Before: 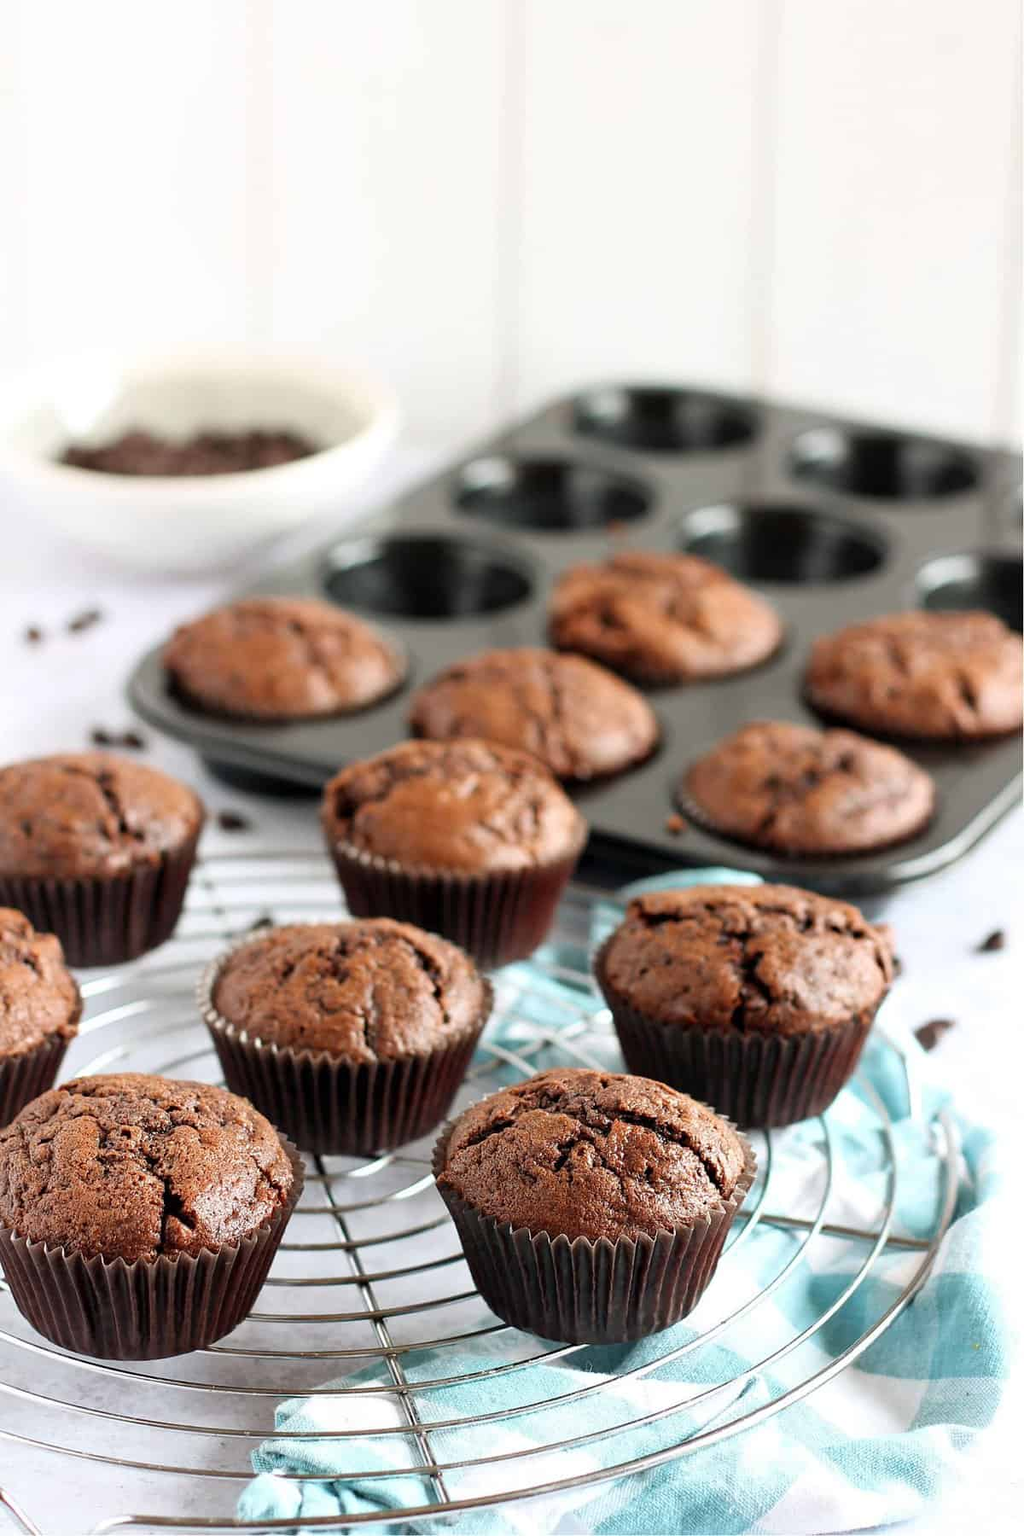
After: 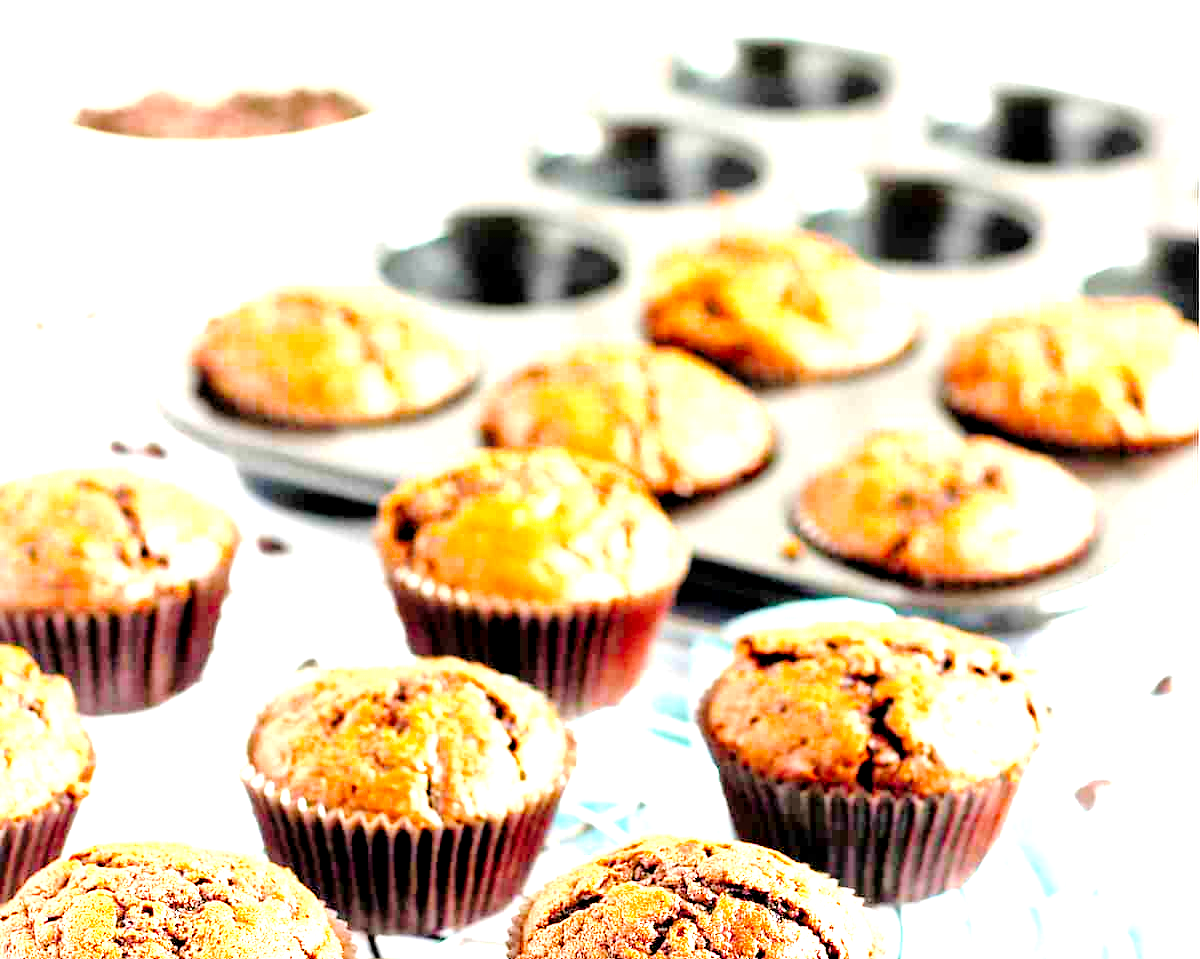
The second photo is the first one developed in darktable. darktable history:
crop and rotate: top 23.238%, bottom 23.456%
local contrast: mode bilateral grid, contrast 50, coarseness 49, detail 150%, midtone range 0.2
tone curve: curves: ch0 [(0, 0) (0.003, 0) (0.011, 0.001) (0.025, 0.001) (0.044, 0.003) (0.069, 0.009) (0.1, 0.018) (0.136, 0.032) (0.177, 0.074) (0.224, 0.13) (0.277, 0.218) (0.335, 0.321) (0.399, 0.425) (0.468, 0.523) (0.543, 0.617) (0.623, 0.708) (0.709, 0.789) (0.801, 0.873) (0.898, 0.967) (1, 1)], color space Lab, independent channels, preserve colors none
base curve: curves: ch0 [(0, 0) (0.028, 0.03) (0.121, 0.232) (0.46, 0.748) (0.859, 0.968) (1, 1)], preserve colors none
levels: levels [0.062, 0.494, 0.925]
exposure: black level correction 0, exposure 1.544 EV, compensate exposure bias true, compensate highlight preservation false
color balance rgb: linear chroma grading › global chroma 4.87%, perceptual saturation grading › global saturation 36.889%, contrast -29.665%
